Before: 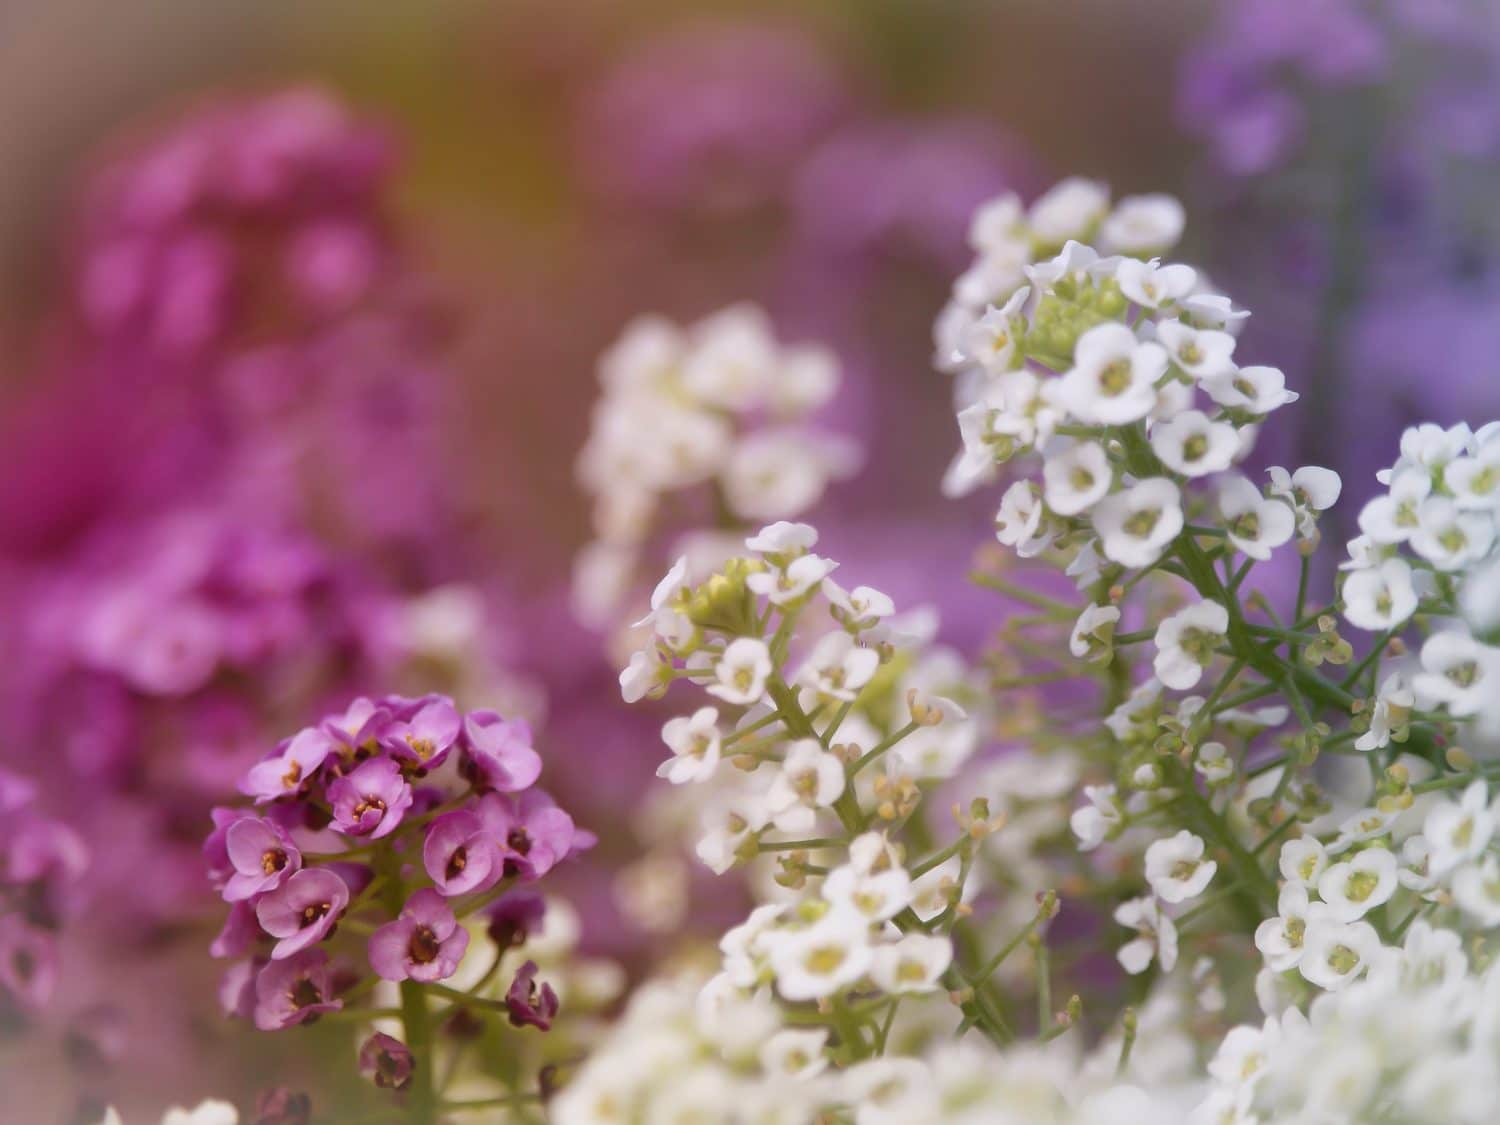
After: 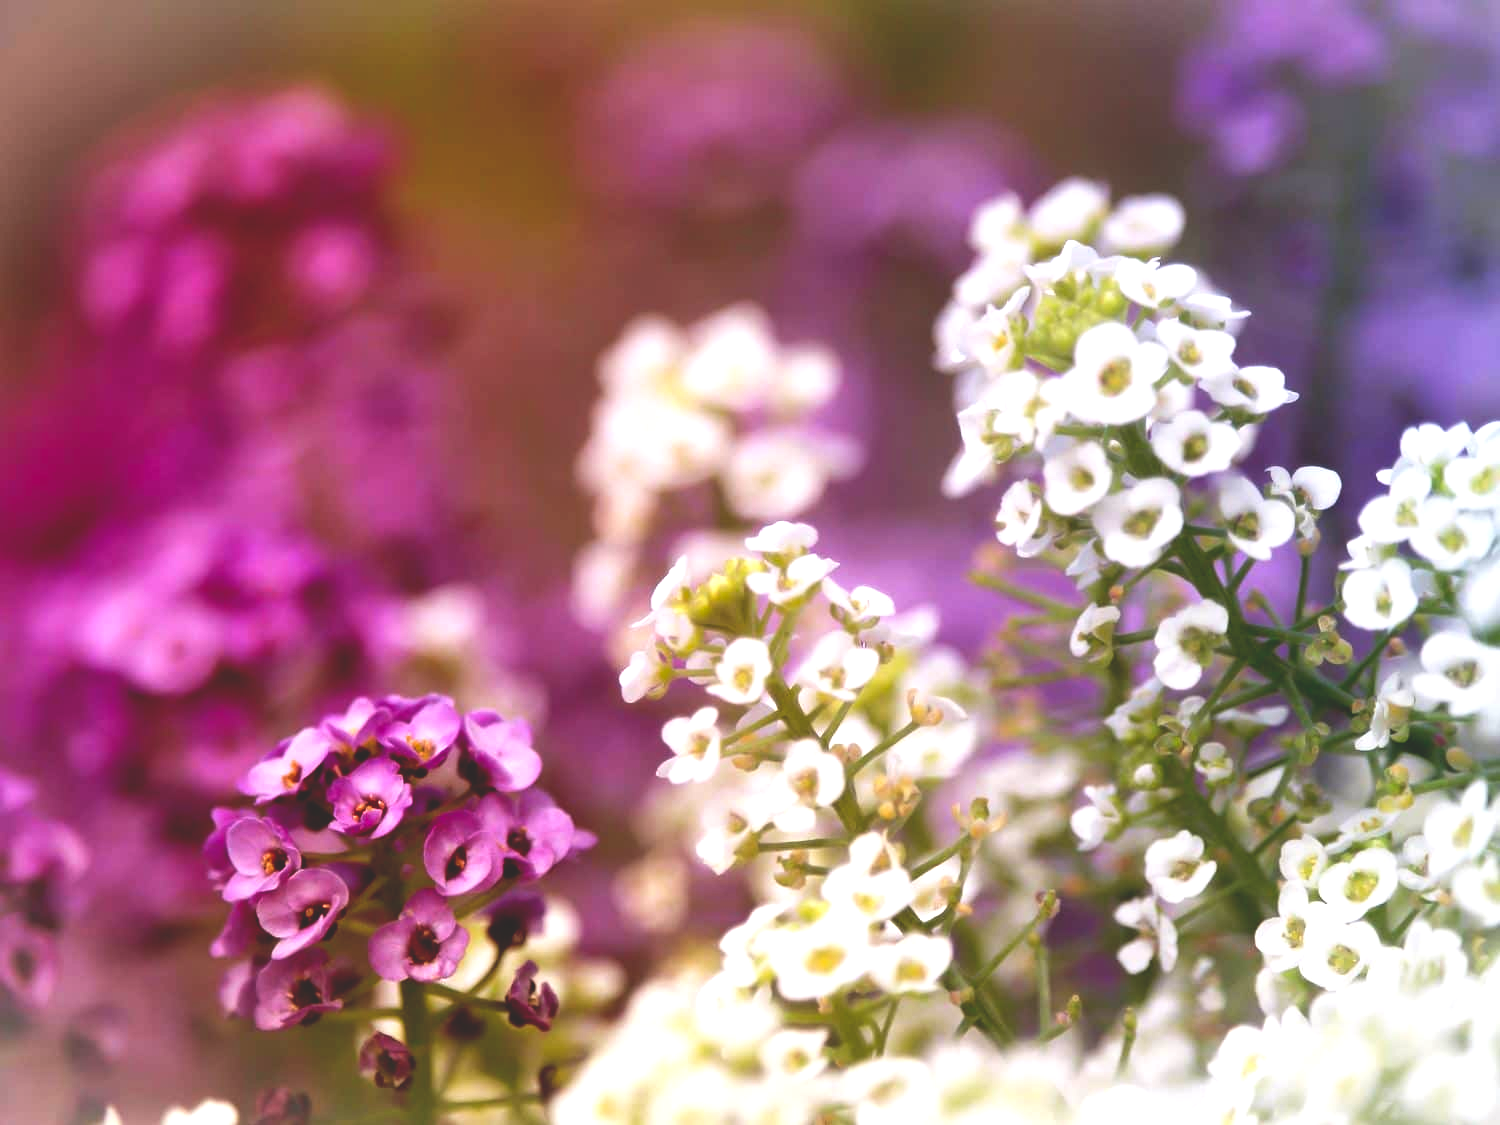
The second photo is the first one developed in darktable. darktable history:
white balance: red 1, blue 1
exposure: exposure 0.785 EV, compensate highlight preservation false
base curve: curves: ch0 [(0, 0.02) (0.083, 0.036) (1, 1)], preserve colors none
